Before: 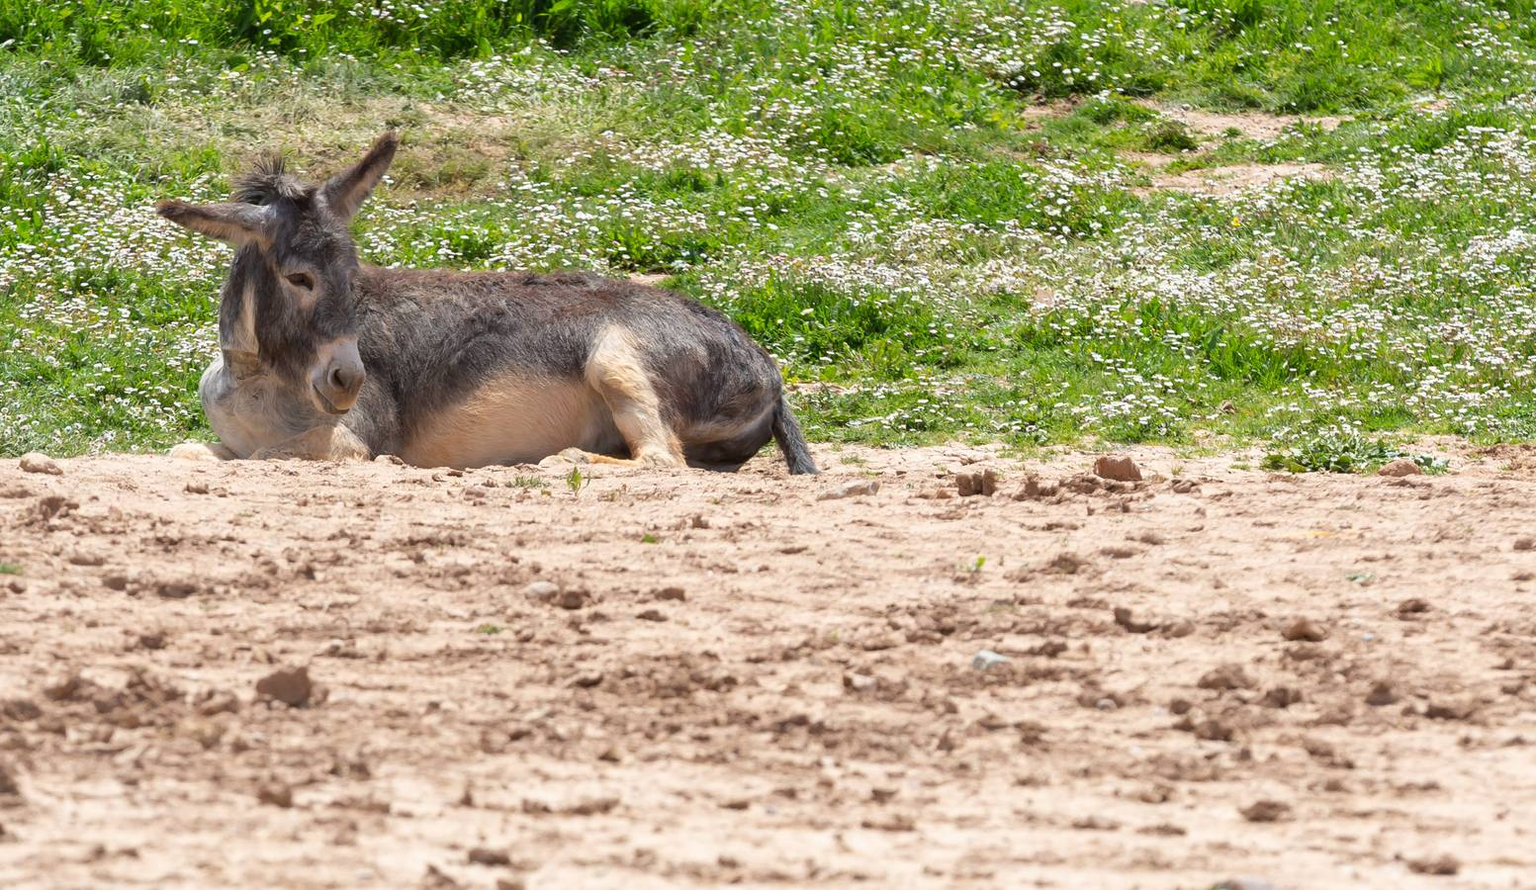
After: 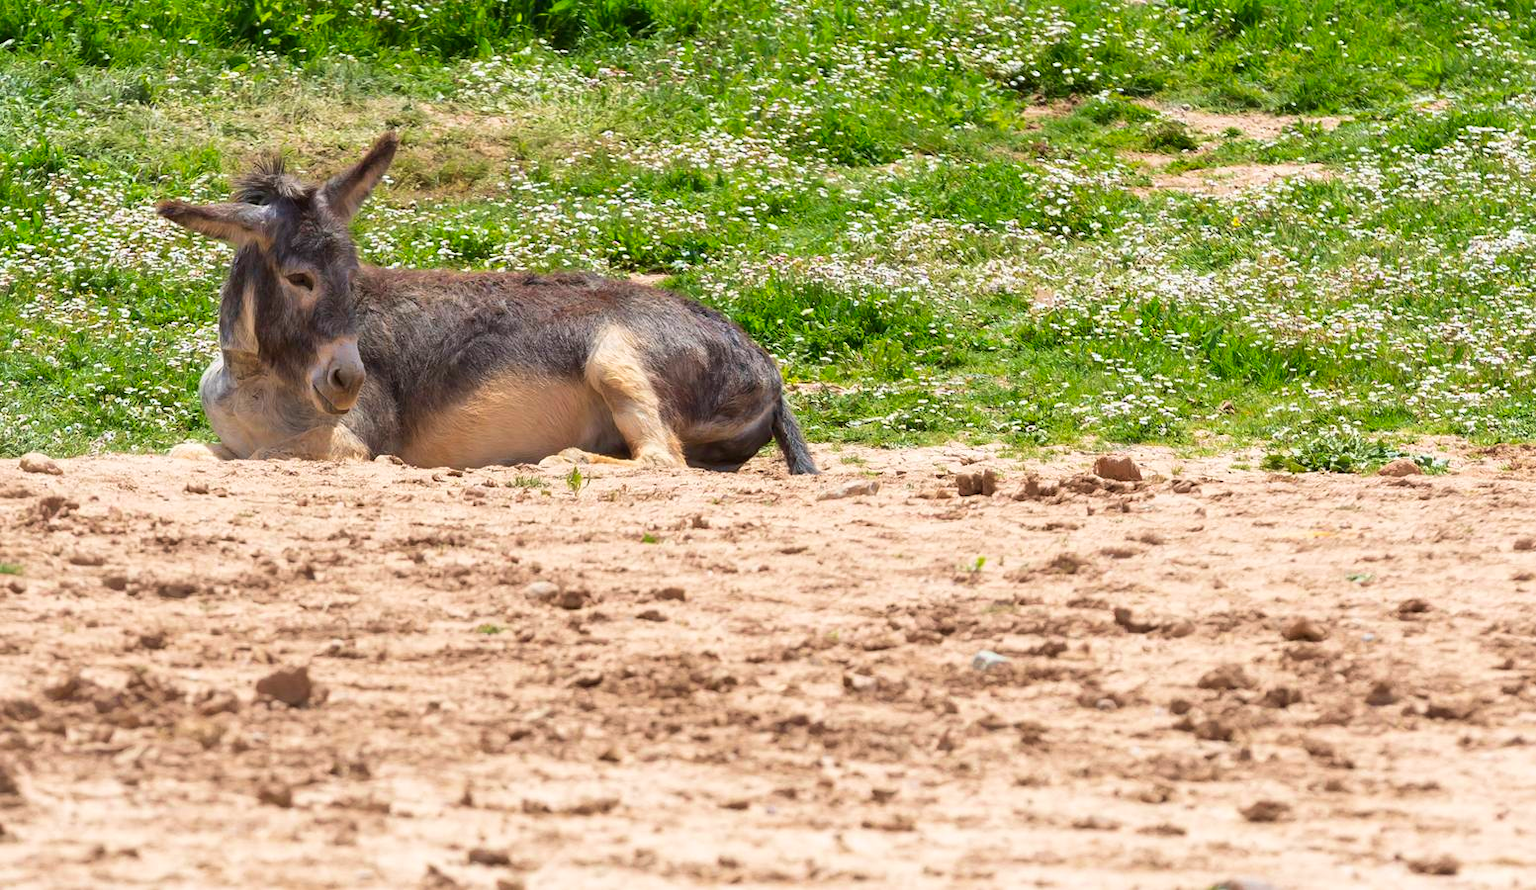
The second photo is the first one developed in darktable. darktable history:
velvia: on, module defaults
contrast brightness saturation: contrast 0.082, saturation 0.198
